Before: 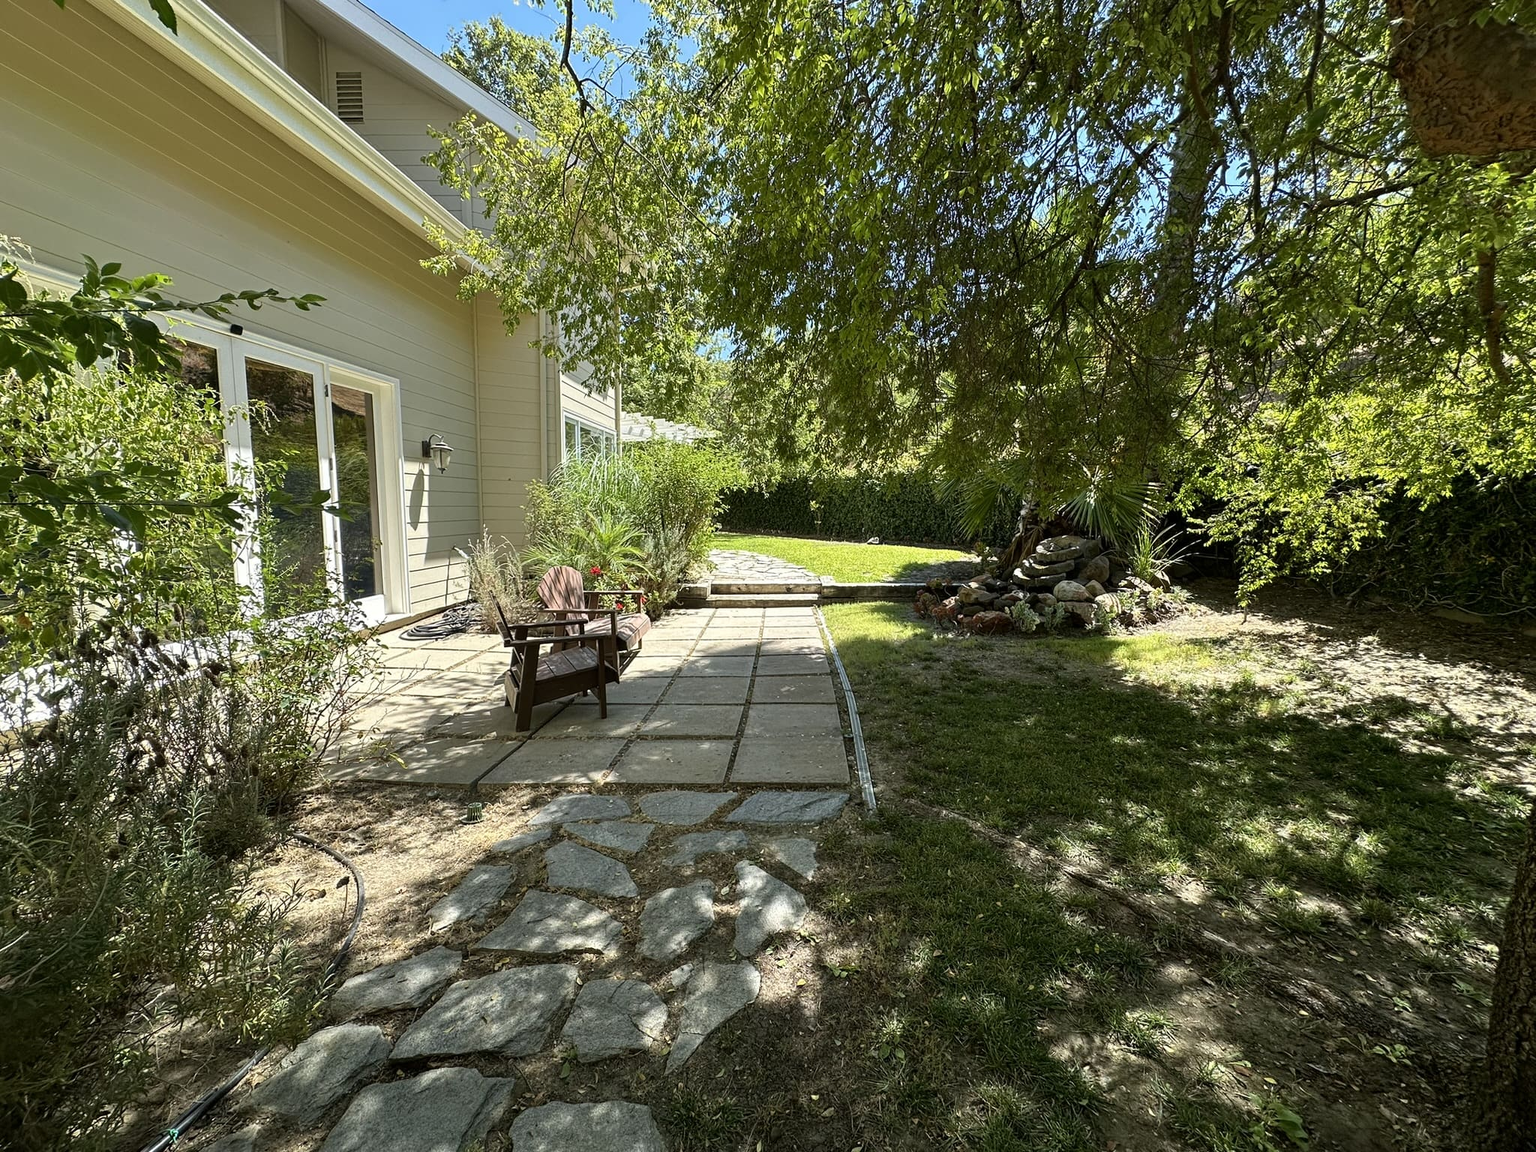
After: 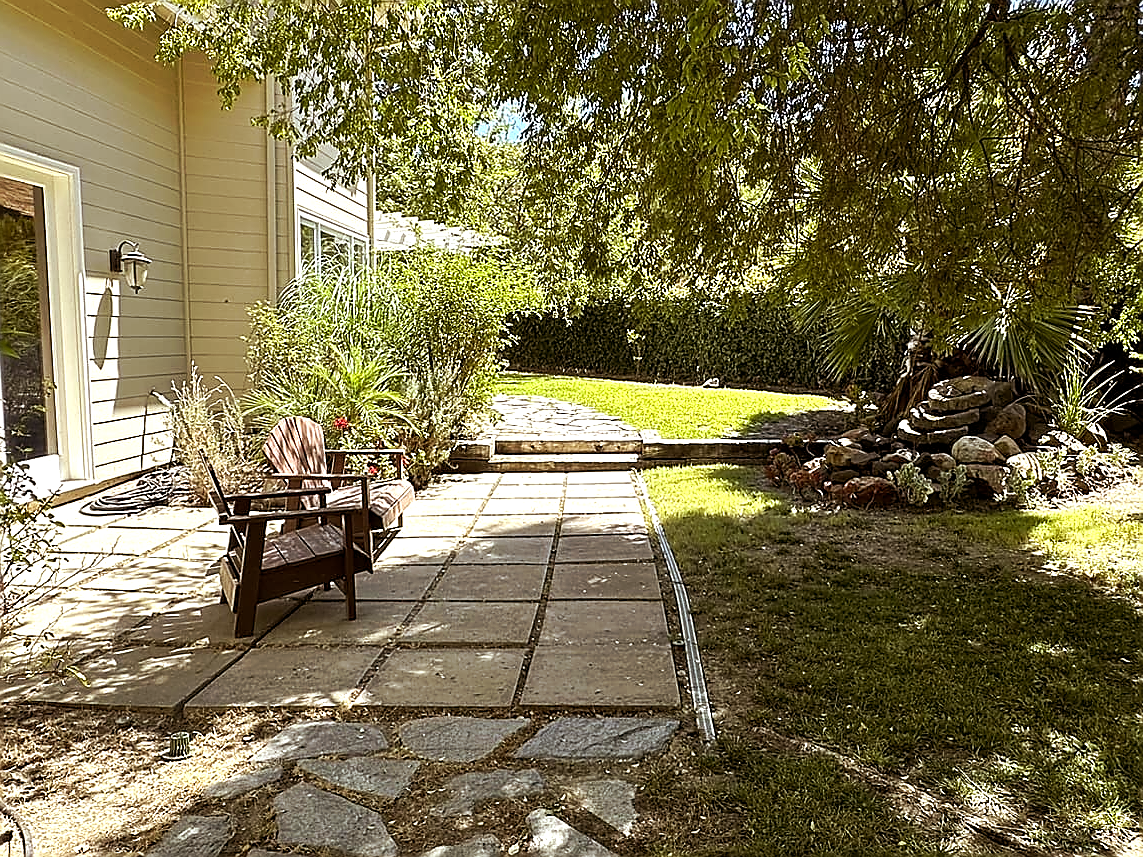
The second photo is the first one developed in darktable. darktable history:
exposure: black level correction 0.001, exposure 0.5 EV, compensate exposure bias true, compensate highlight preservation false
crop and rotate: left 22.13%, top 22.054%, right 22.026%, bottom 22.102%
sharpen: radius 1.4, amount 1.25, threshold 0.7
tone curve: curves: ch0 [(0, 0) (0.003, 0.003) (0.011, 0.011) (0.025, 0.024) (0.044, 0.043) (0.069, 0.067) (0.1, 0.096) (0.136, 0.131) (0.177, 0.171) (0.224, 0.217) (0.277, 0.268) (0.335, 0.324) (0.399, 0.386) (0.468, 0.453) (0.543, 0.547) (0.623, 0.626) (0.709, 0.712) (0.801, 0.802) (0.898, 0.898) (1, 1)], preserve colors none
rgb levels: mode RGB, independent channels, levels [[0, 0.5, 1], [0, 0.521, 1], [0, 0.536, 1]]
